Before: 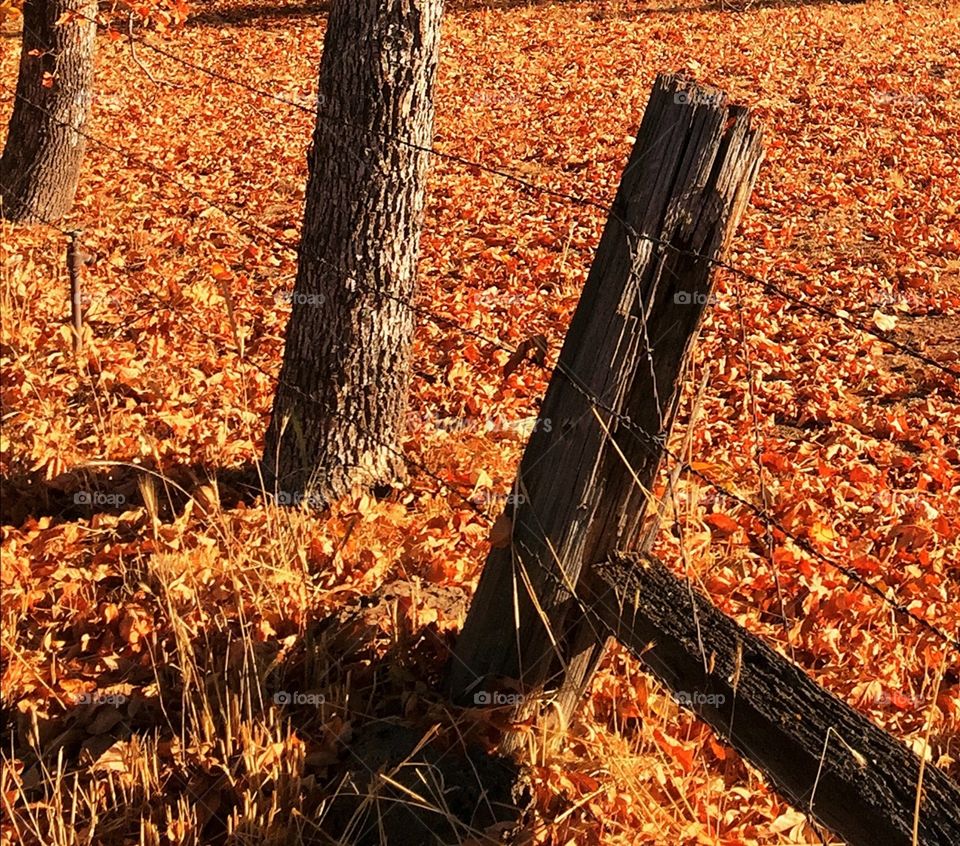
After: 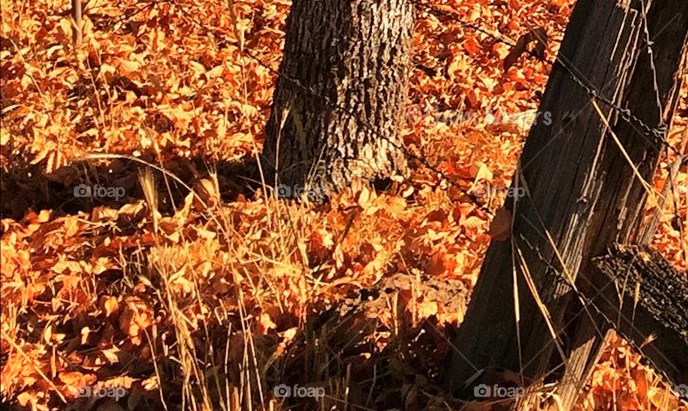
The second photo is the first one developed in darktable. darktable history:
crop: top 36.304%, right 28.268%, bottom 15.086%
shadows and highlights: radius 100.92, shadows 50.75, highlights -65.53, soften with gaussian
